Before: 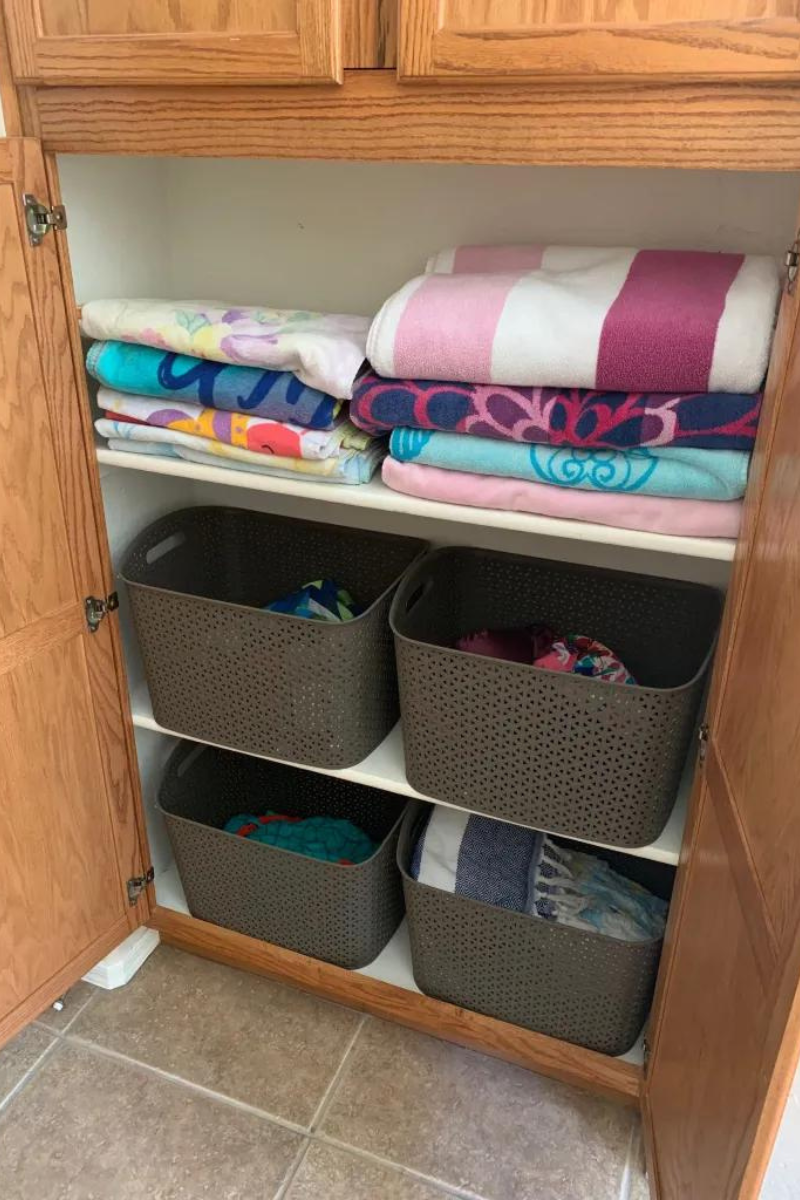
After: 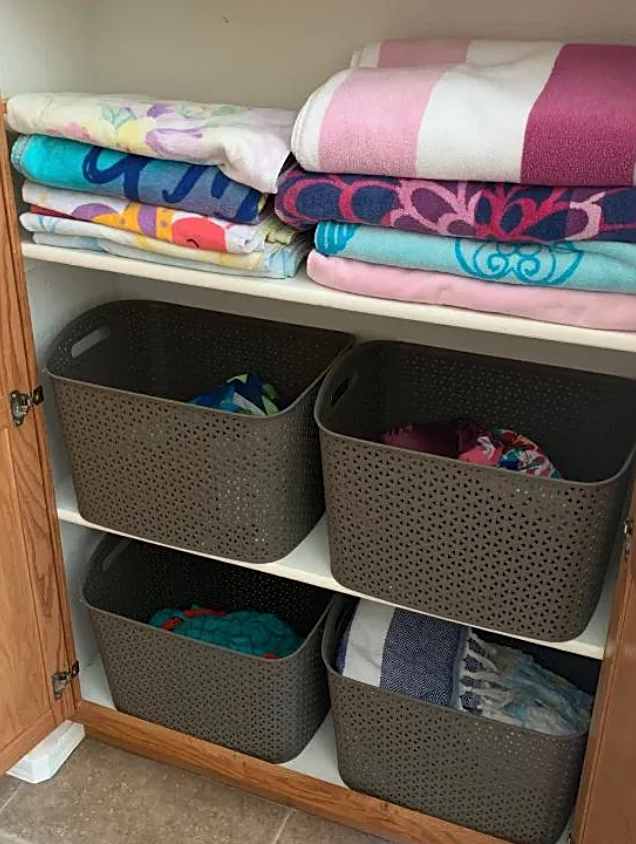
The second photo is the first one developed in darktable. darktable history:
crop: left 9.449%, top 17.198%, right 11.041%, bottom 12.386%
sharpen: on, module defaults
shadows and highlights: shadows 62.16, white point adjustment 0.34, highlights -34.65, compress 83.74%
